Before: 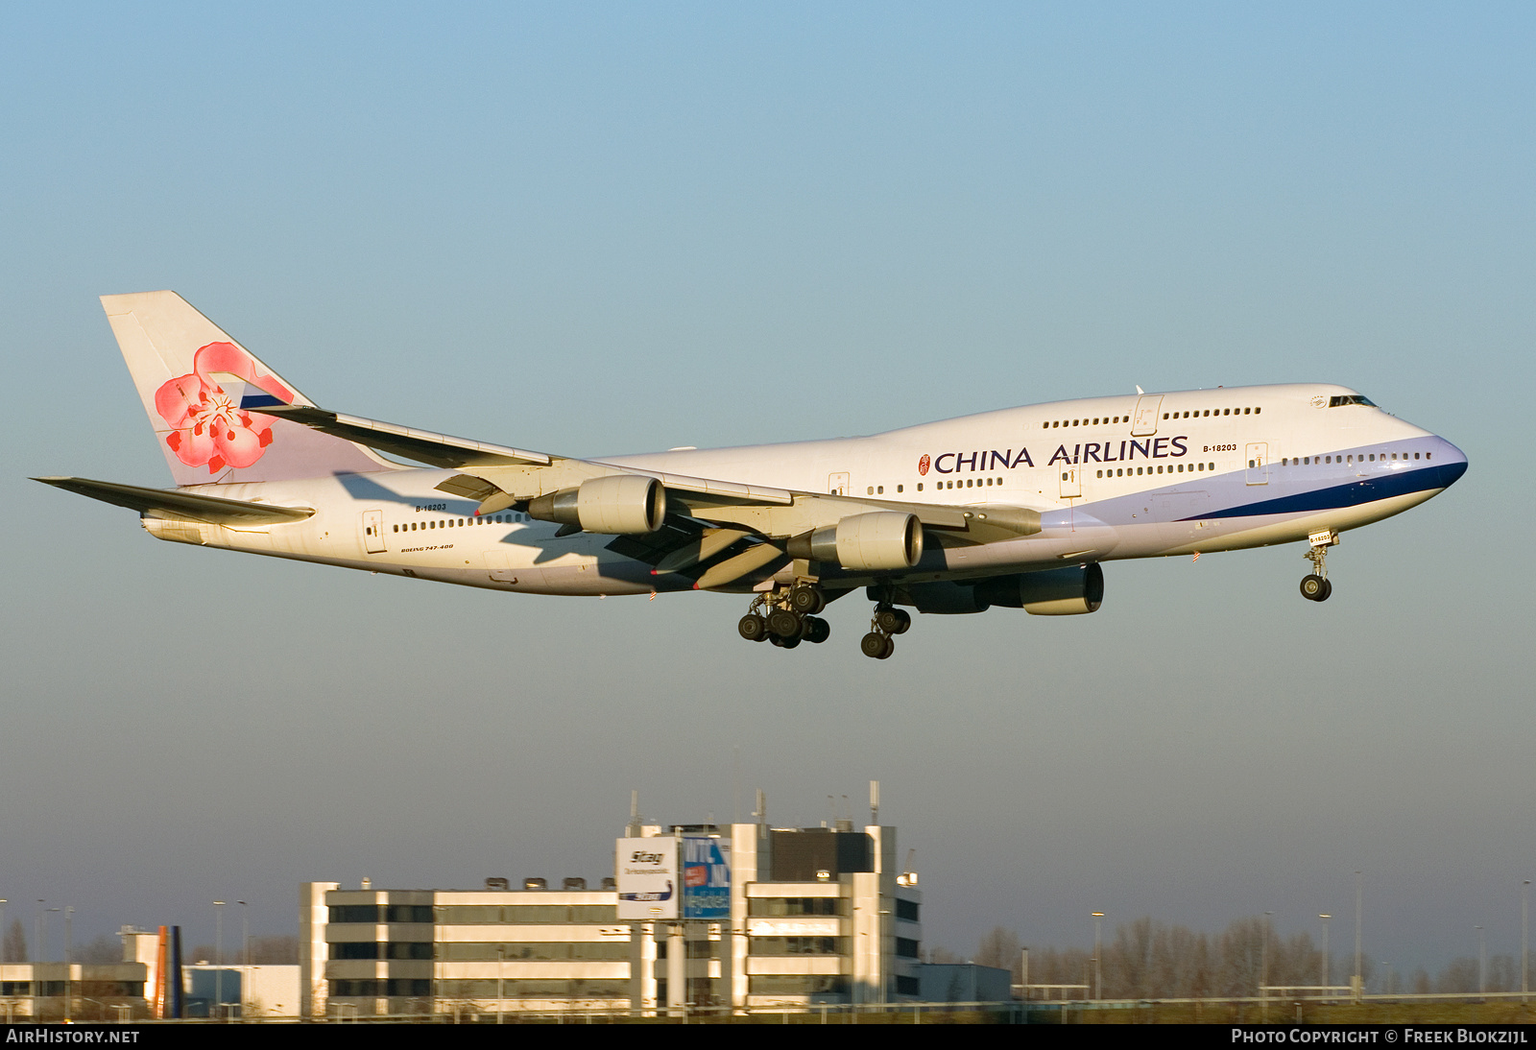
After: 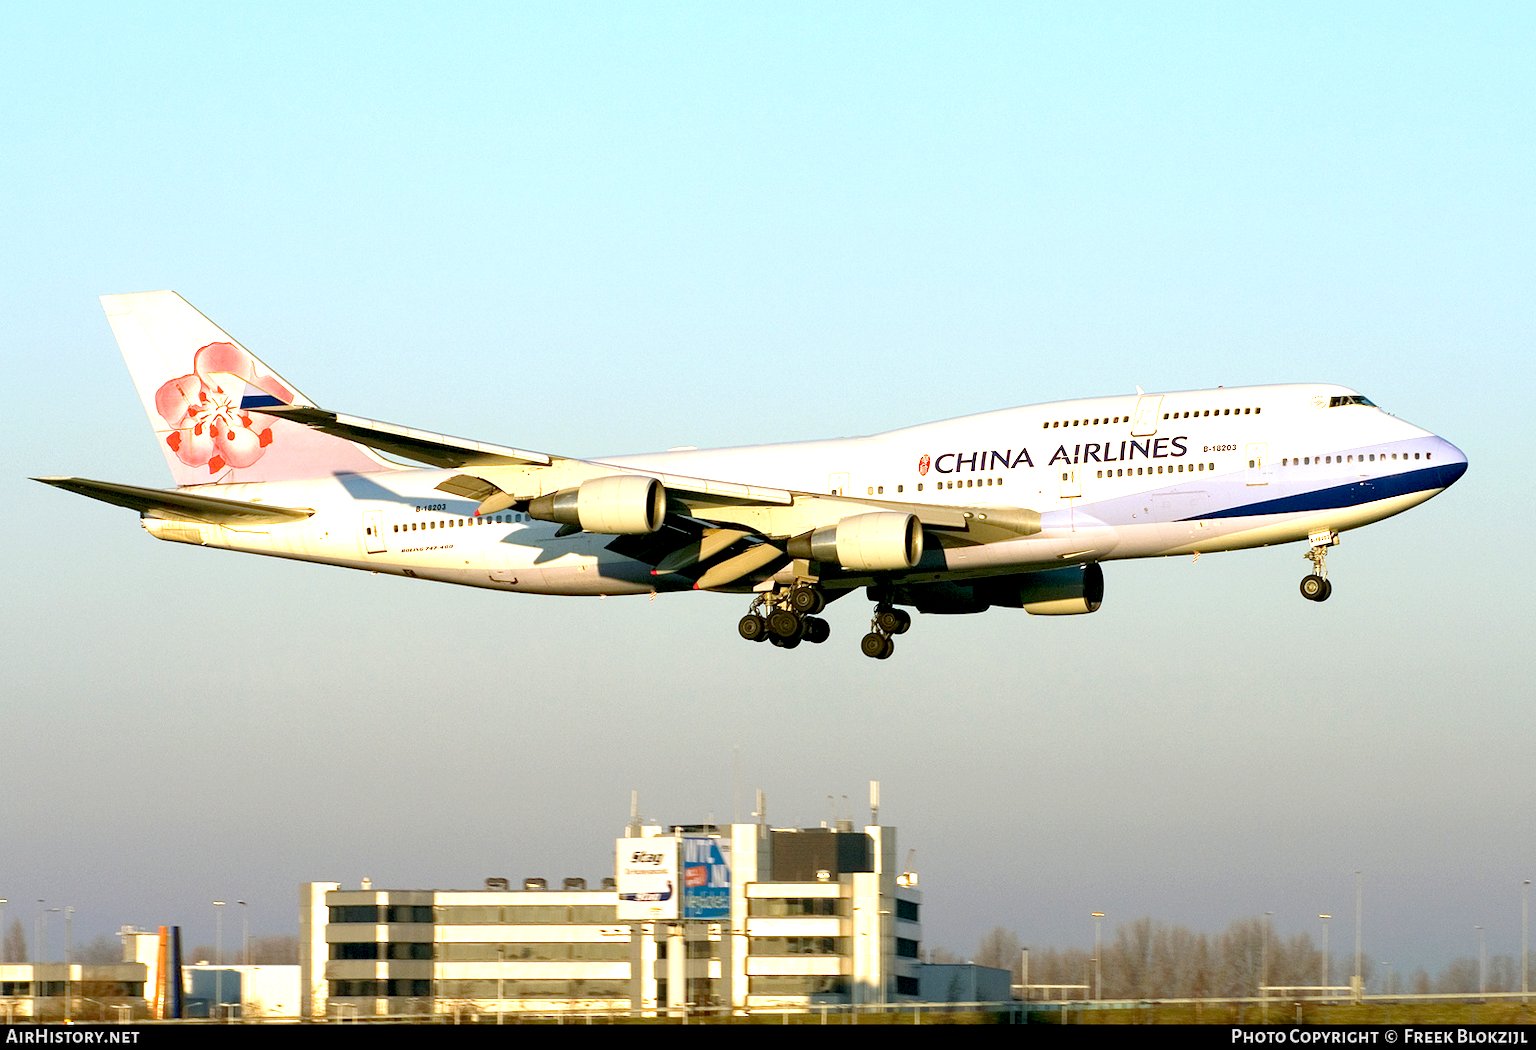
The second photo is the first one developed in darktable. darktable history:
exposure: black level correction 0.008, exposure 0.98 EV, compensate highlight preservation false
